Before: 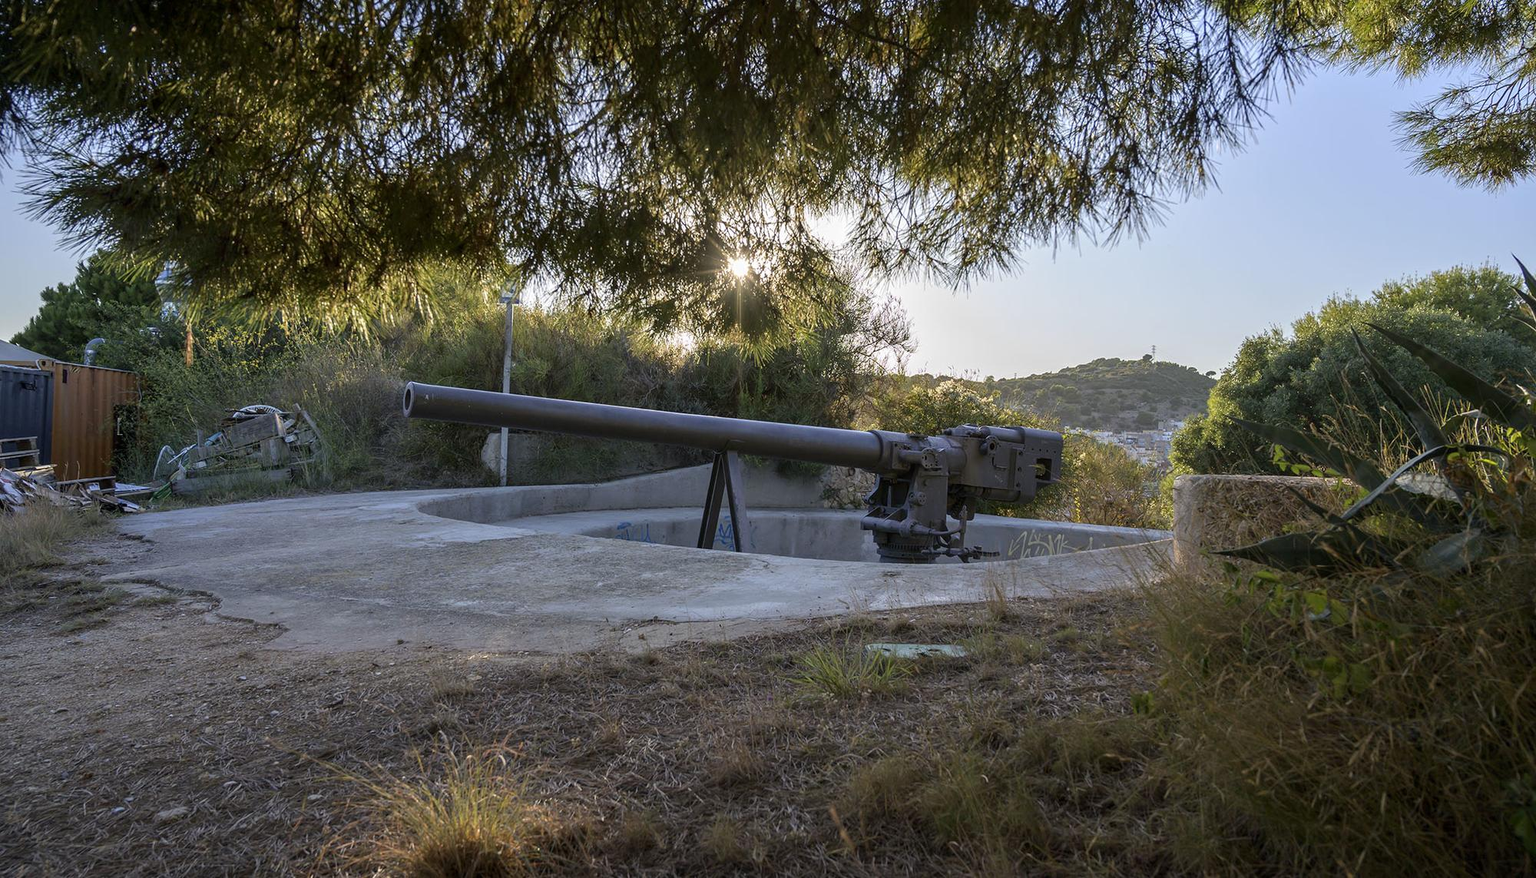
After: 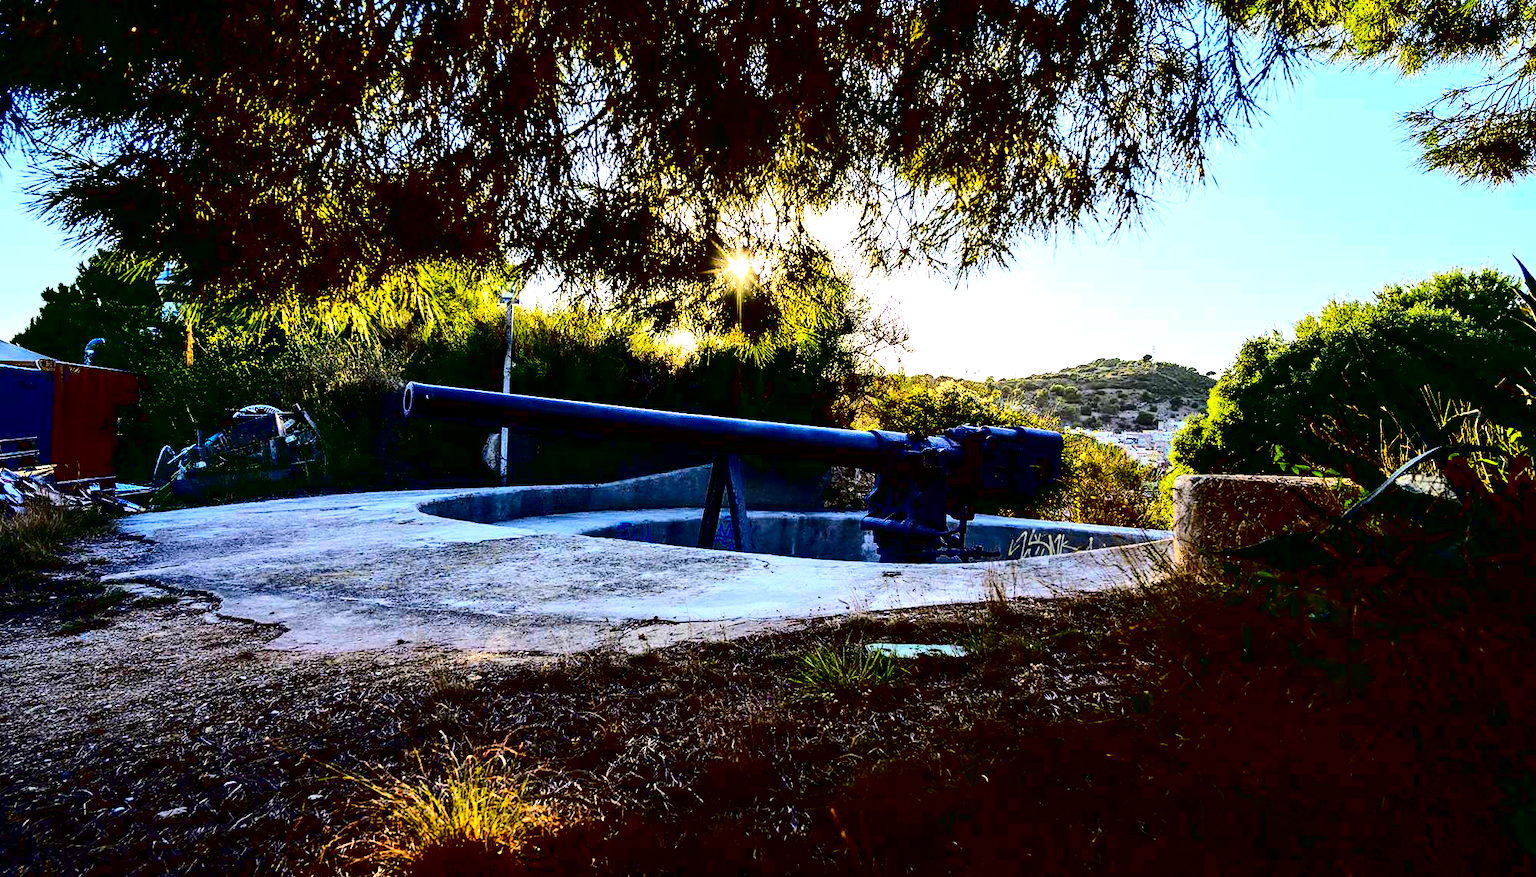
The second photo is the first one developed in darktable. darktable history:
color balance rgb: perceptual saturation grading › global saturation 40.943%, perceptual saturation grading › highlights -25.523%, perceptual saturation grading › mid-tones 34.451%, perceptual saturation grading › shadows 35.484%
exposure: black level correction 0, exposure 0.954 EV, compensate highlight preservation false
contrast brightness saturation: contrast 0.767, brightness -0.997, saturation 0.984
